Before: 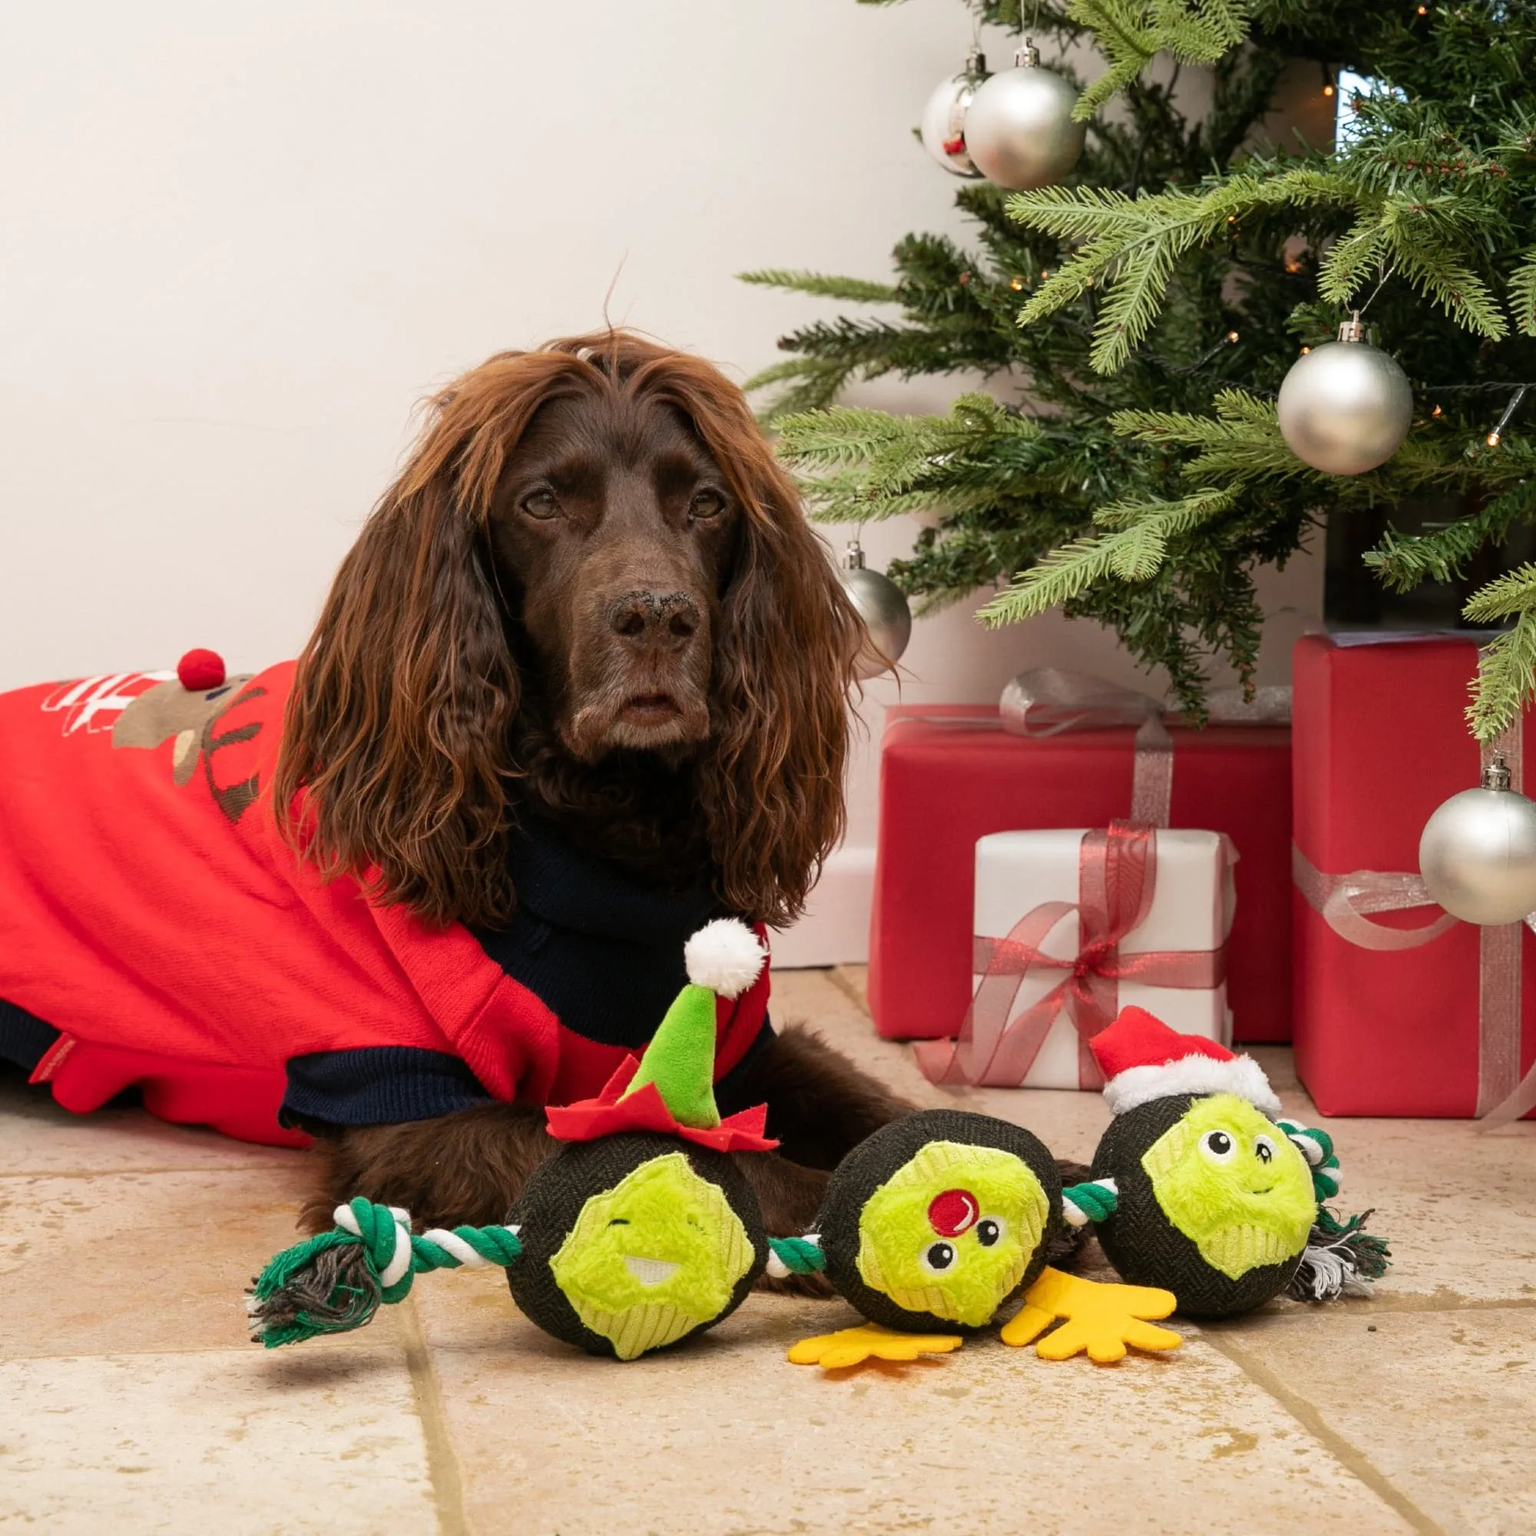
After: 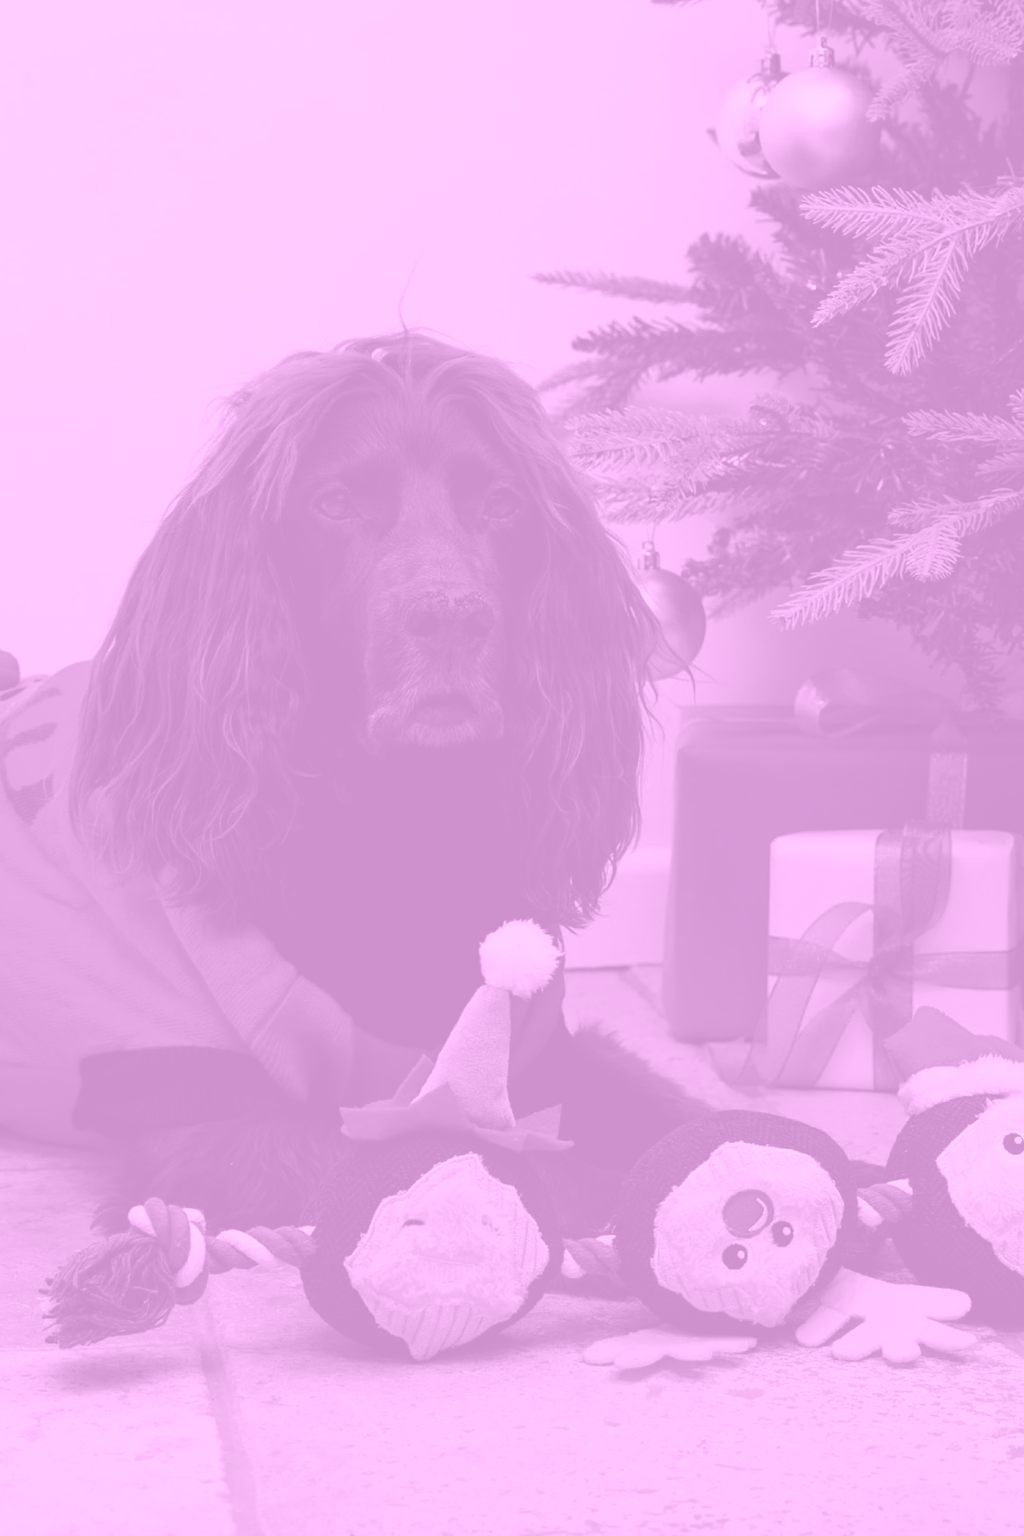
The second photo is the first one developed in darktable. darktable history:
colorize: hue 331.2°, saturation 69%, source mix 30.28%, lightness 69.02%, version 1
contrast brightness saturation: contrast -0.03, brightness -0.59, saturation -1
crop and rotate: left 13.409%, right 19.924%
color balance rgb: contrast -10%
